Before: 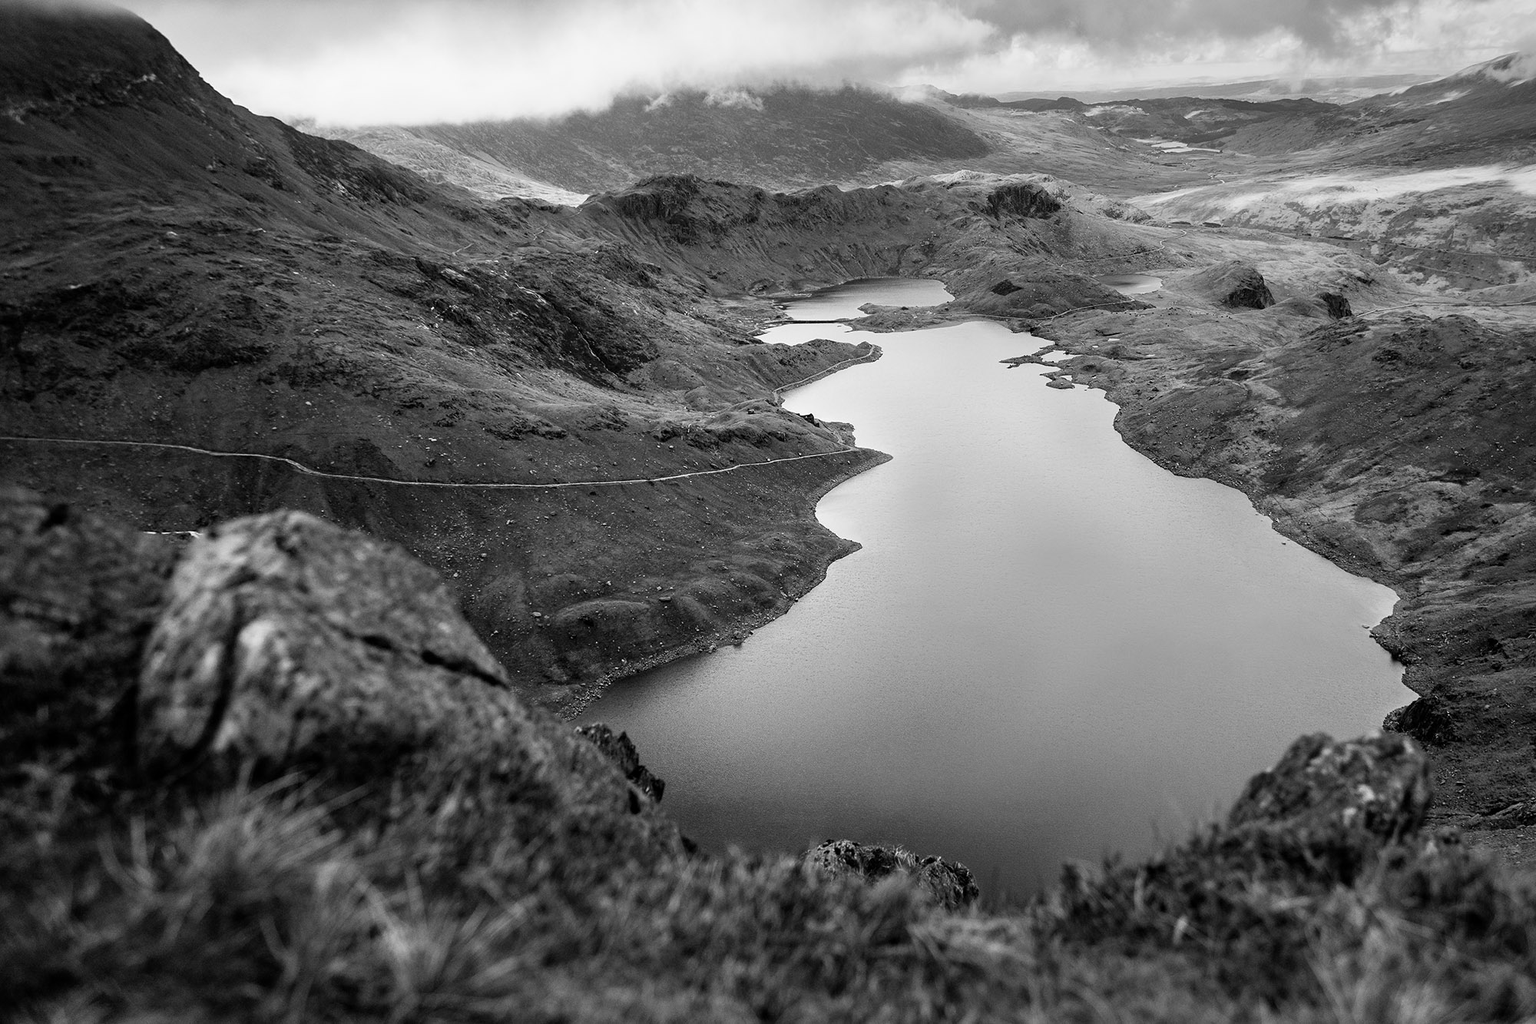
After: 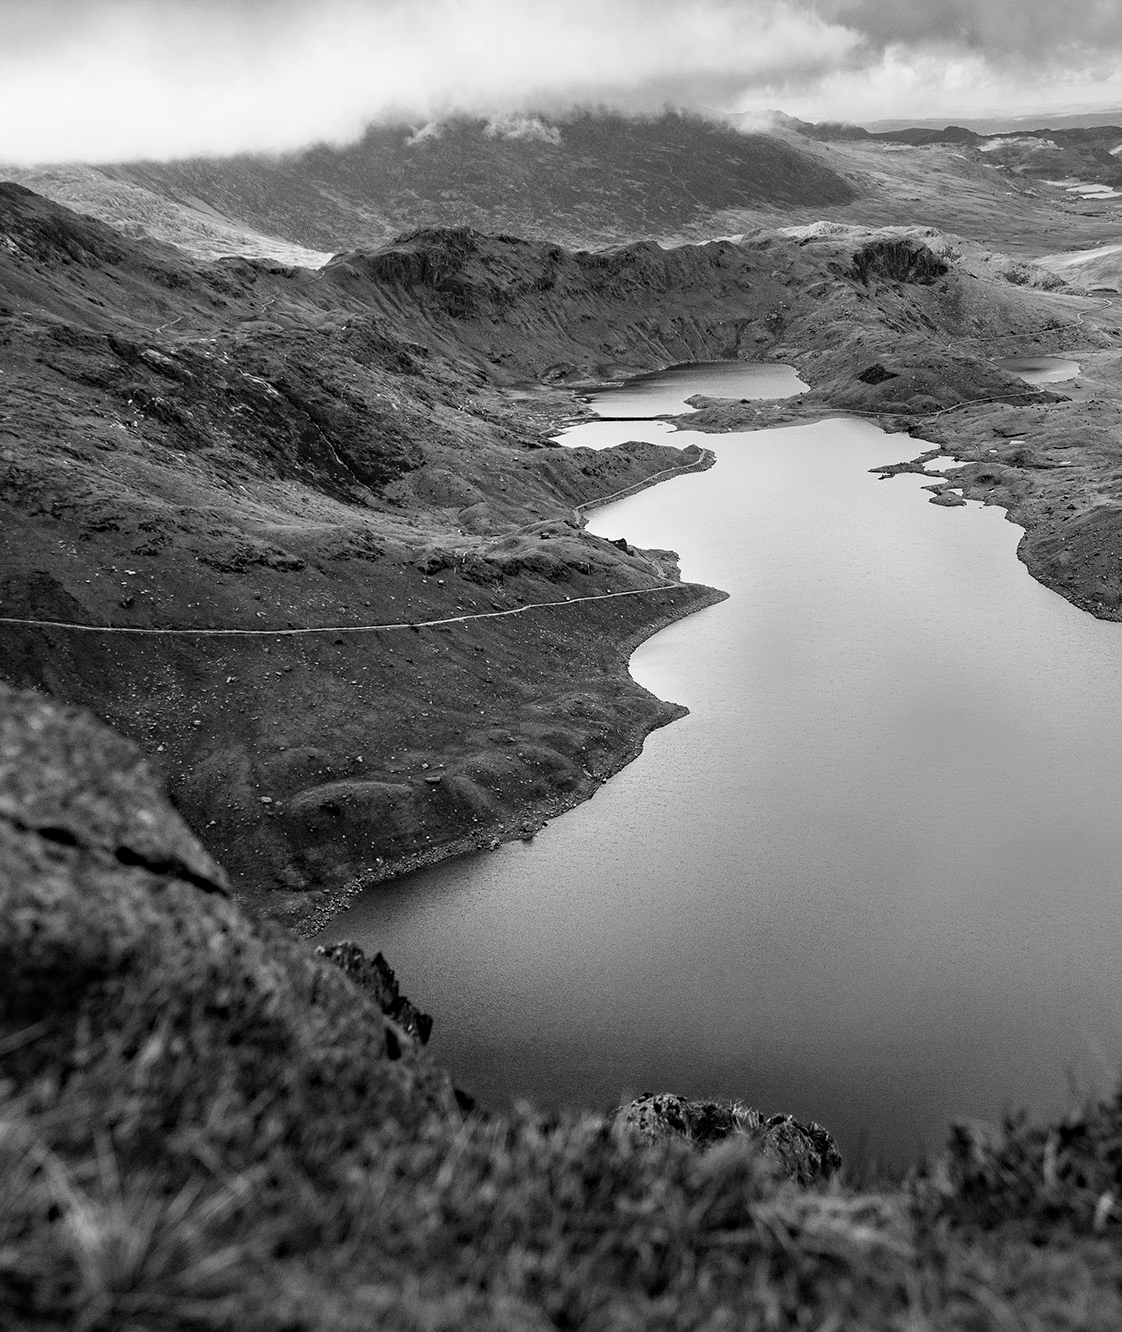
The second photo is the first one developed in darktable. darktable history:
haze removal: adaptive false
crop: left 21.674%, right 22.086%
